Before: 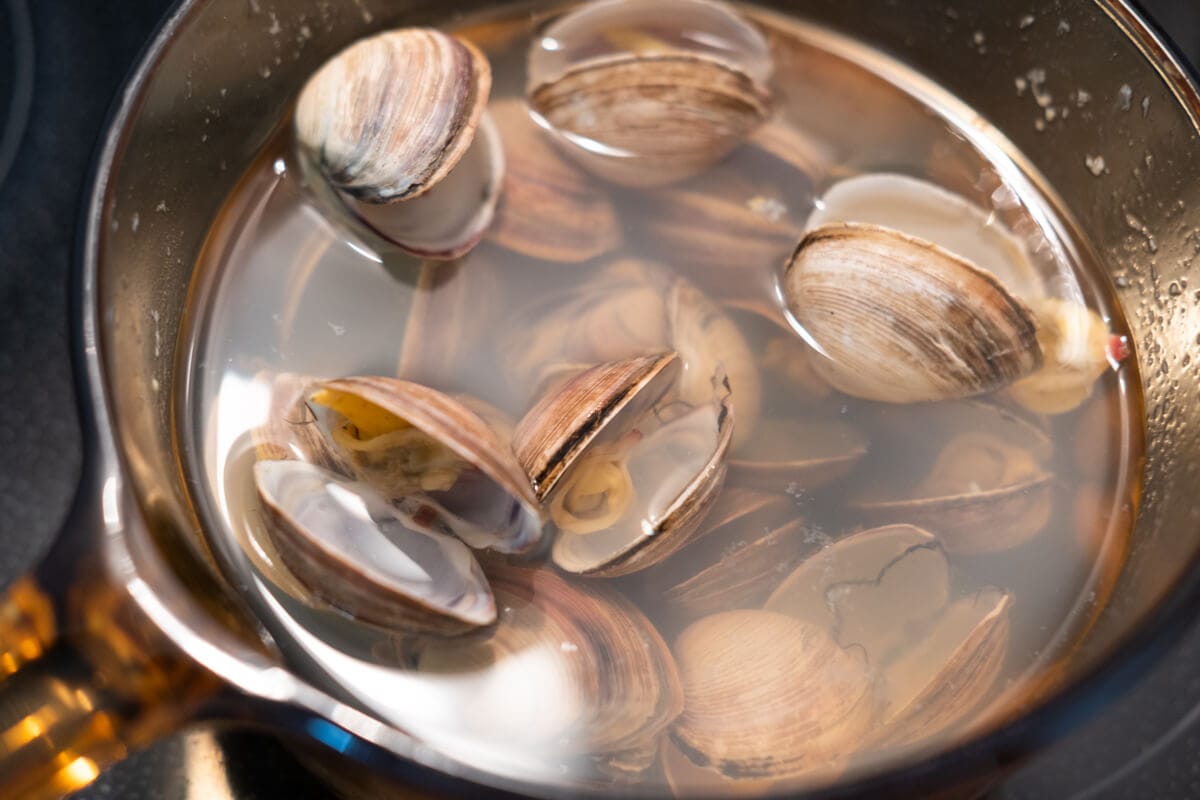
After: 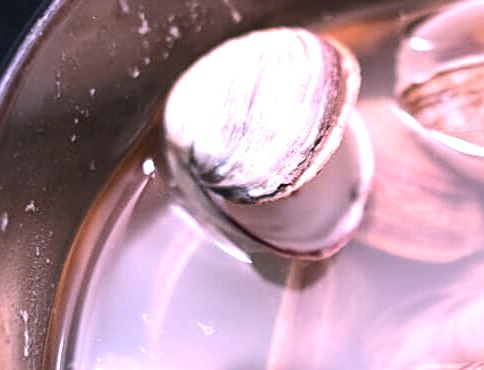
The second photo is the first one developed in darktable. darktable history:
tone equalizer: -8 EV -0.382 EV, -7 EV -0.401 EV, -6 EV -0.346 EV, -5 EV -0.249 EV, -3 EV 0.24 EV, -2 EV 0.351 EV, -1 EV 0.393 EV, +0 EV 0.431 EV, edges refinement/feathering 500, mask exposure compensation -1.57 EV, preserve details no
crop and rotate: left 10.934%, top 0.112%, right 48.664%, bottom 53.625%
exposure: black level correction 0, exposure 0.7 EV, compensate exposure bias true, compensate highlight preservation false
color correction: highlights a* 15.15, highlights b* -25.46
sharpen: on, module defaults
